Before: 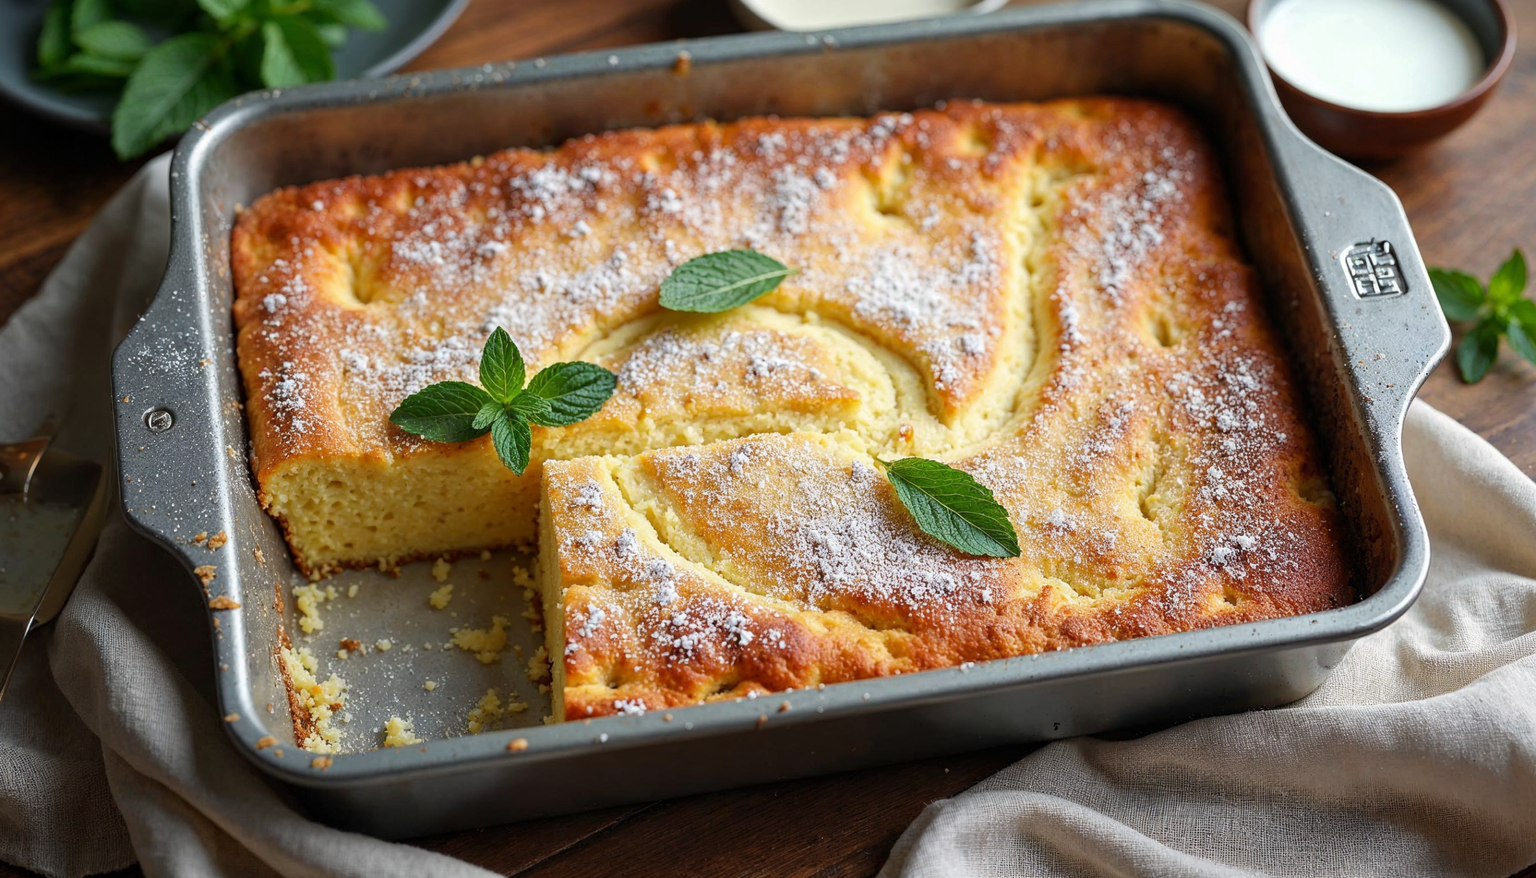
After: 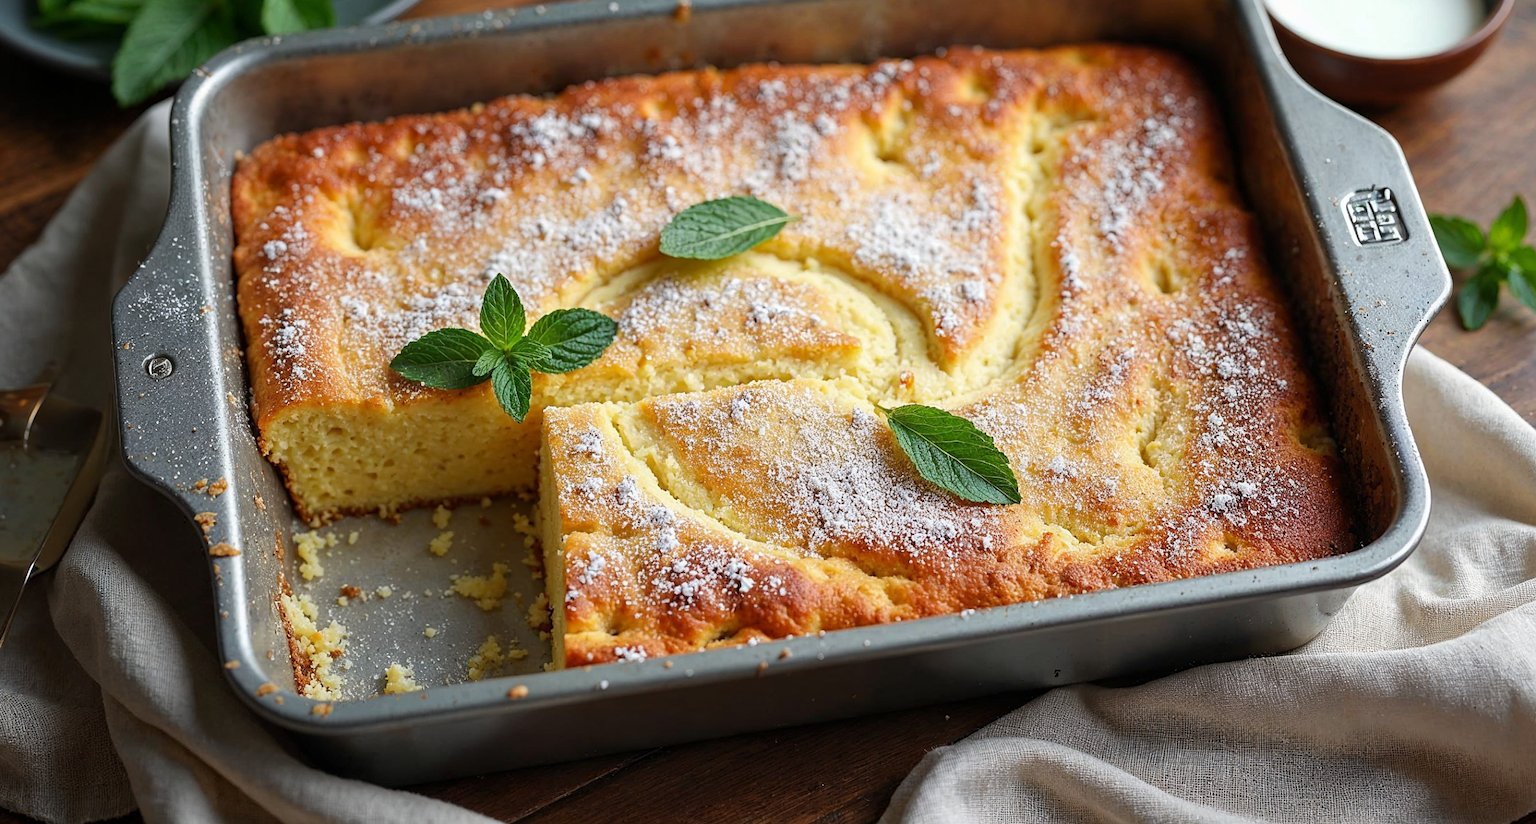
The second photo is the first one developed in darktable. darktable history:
sharpen: amount 0.209
crop and rotate: top 6.149%
